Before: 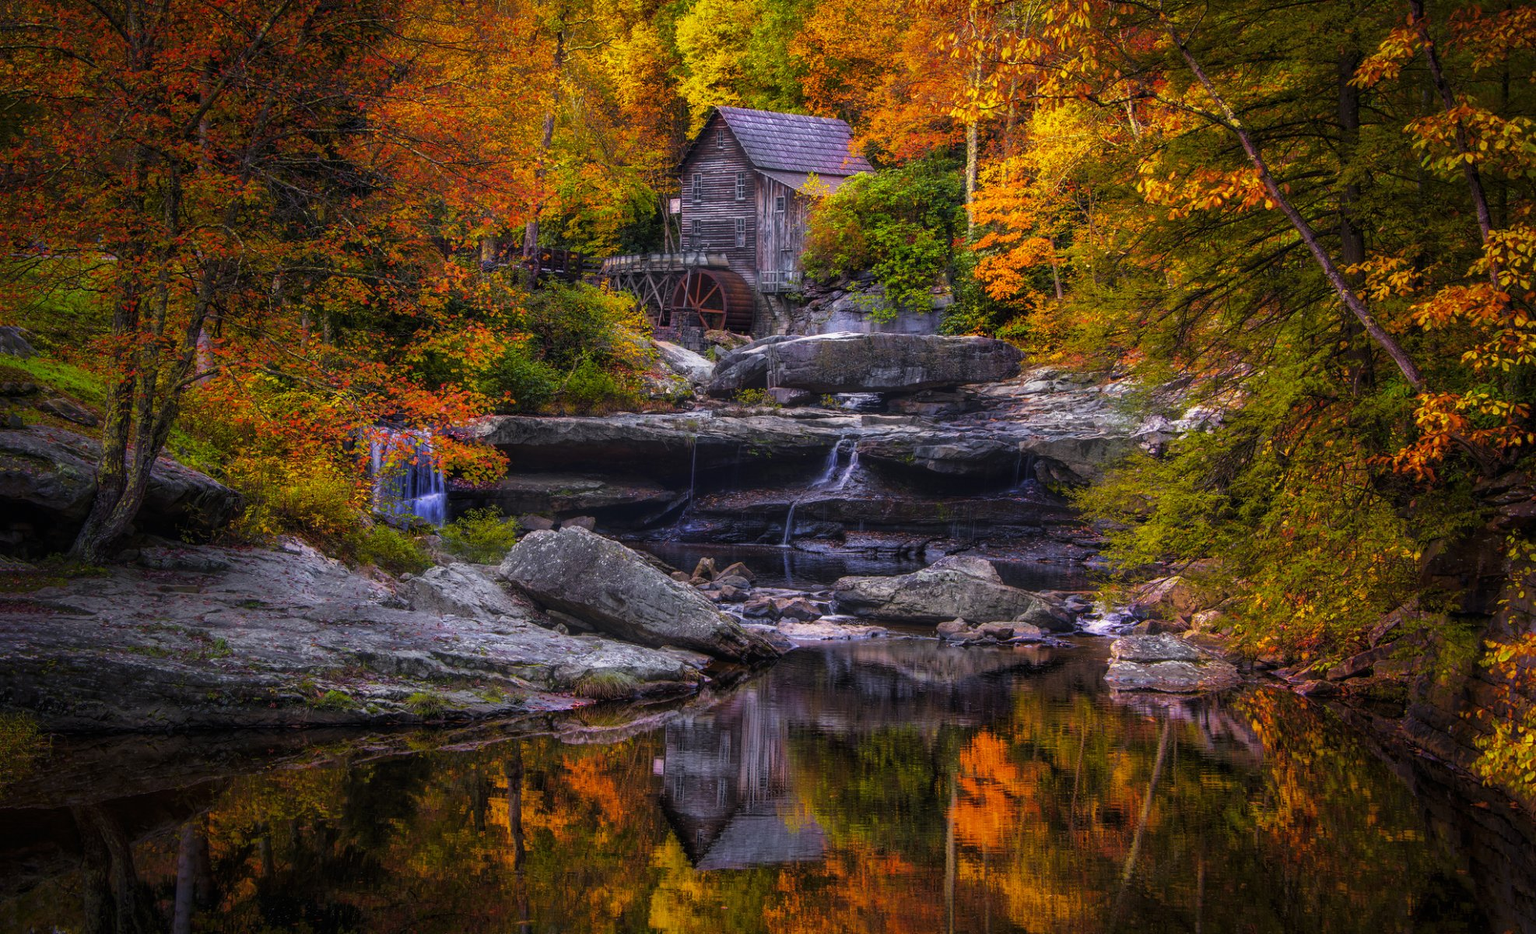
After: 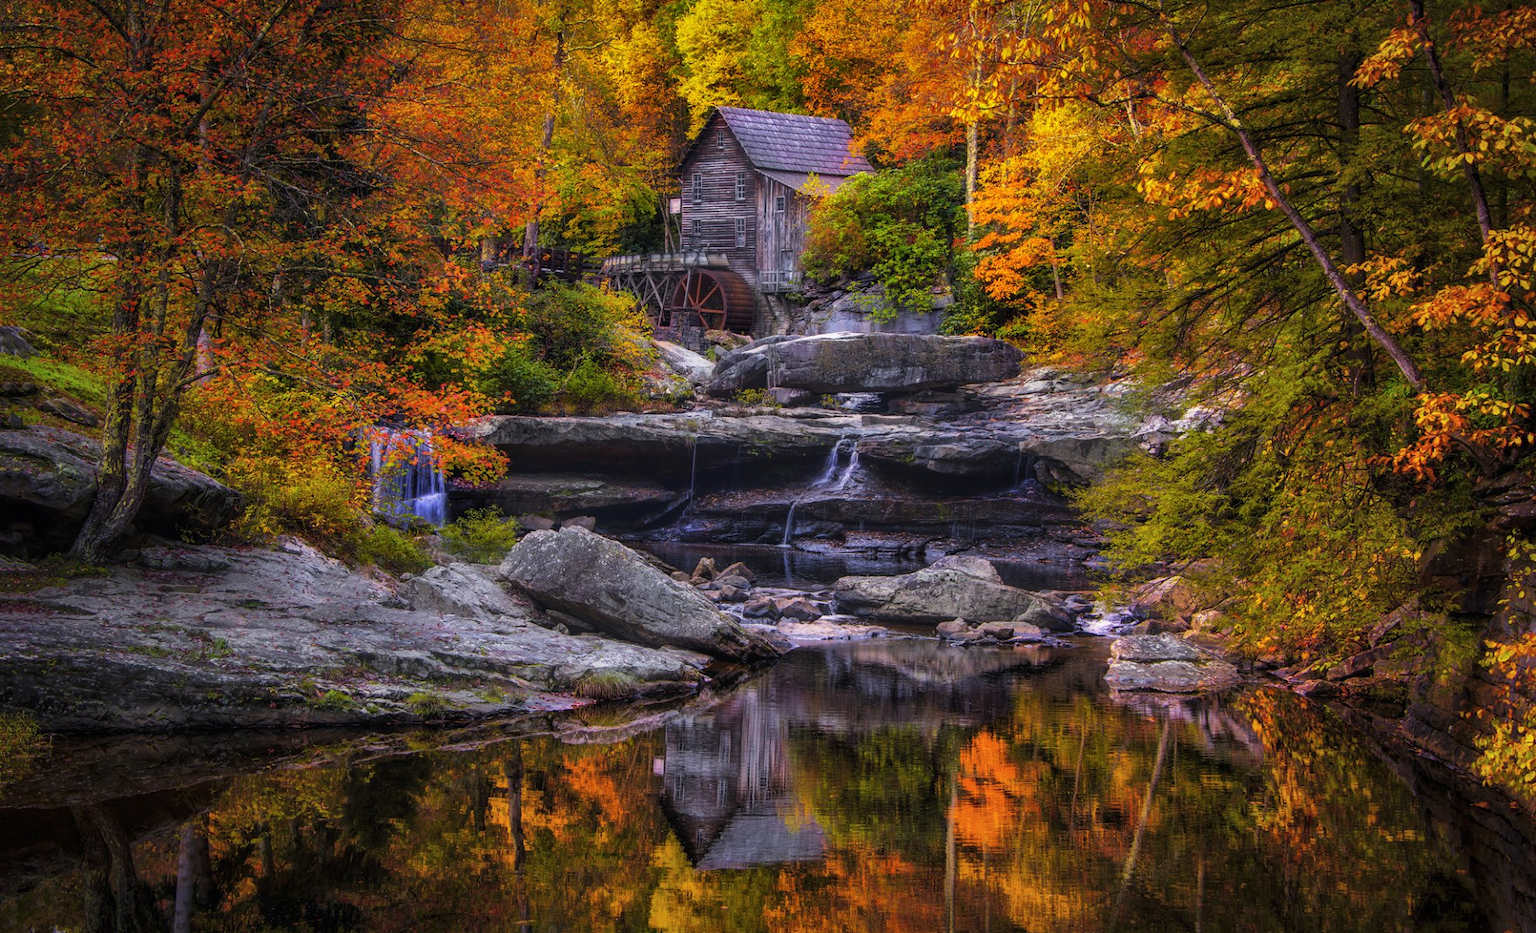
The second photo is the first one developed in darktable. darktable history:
shadows and highlights: shadows 37.67, highlights -27.31, soften with gaussian
